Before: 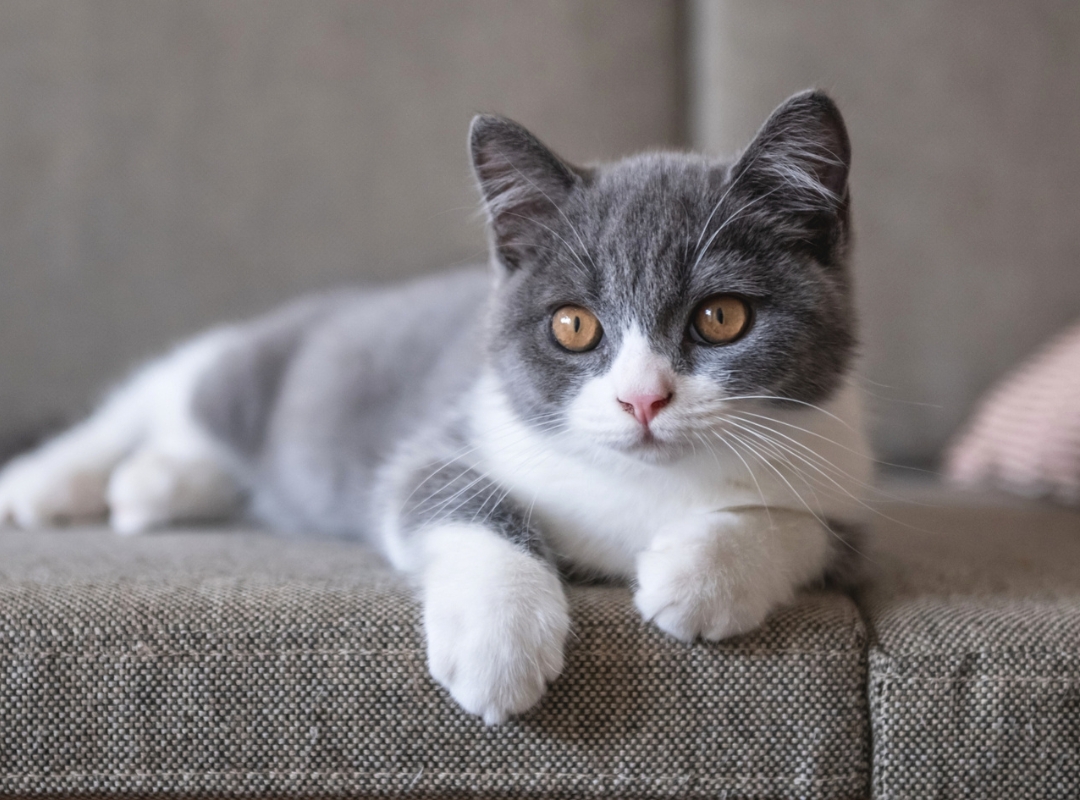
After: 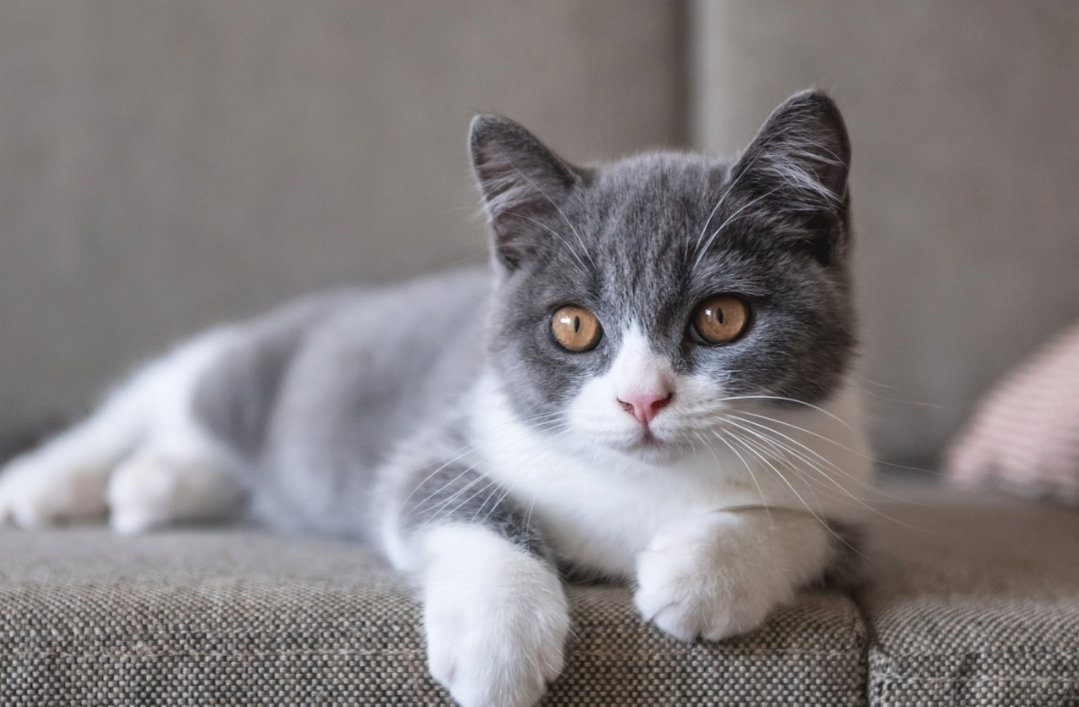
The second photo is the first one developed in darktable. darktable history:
crop and rotate: top 0%, bottom 11.55%
